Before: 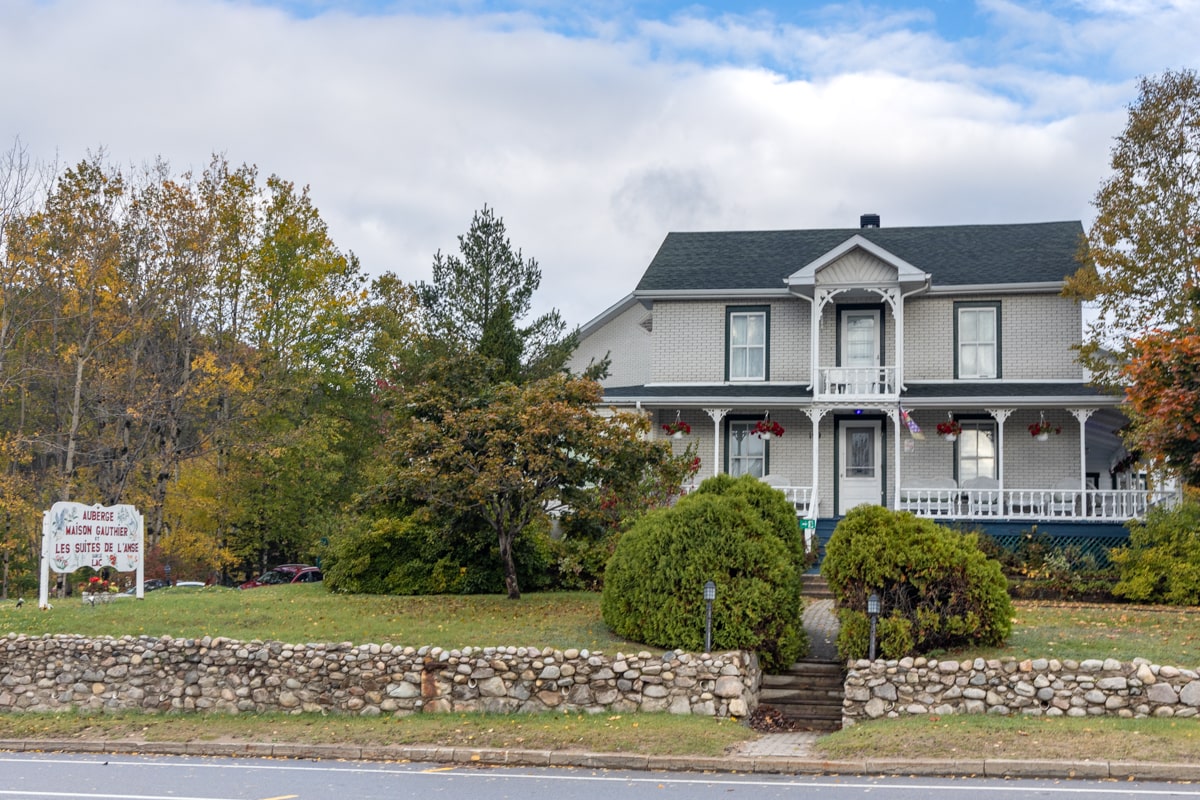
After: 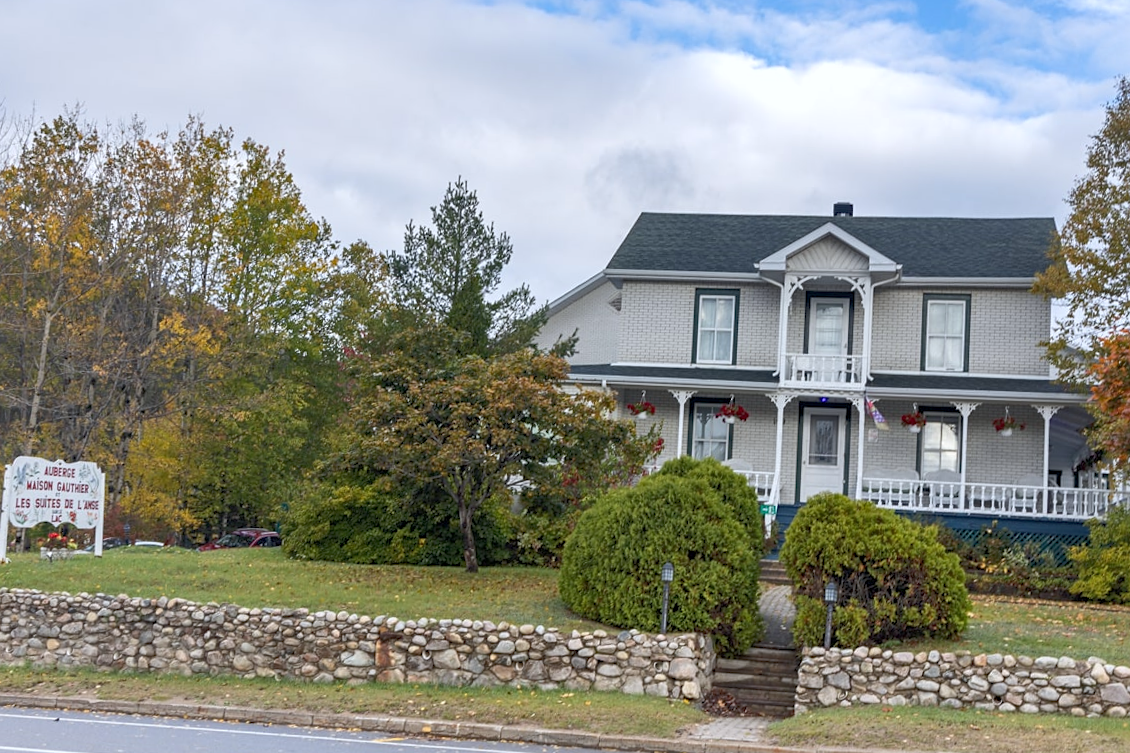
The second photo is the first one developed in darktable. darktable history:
rgb curve: curves: ch0 [(0, 0) (0.093, 0.159) (0.241, 0.265) (0.414, 0.42) (1, 1)], compensate middle gray true, preserve colors basic power
sharpen: amount 0.2
crop and rotate: angle -2.38°
white balance: red 0.98, blue 1.034
